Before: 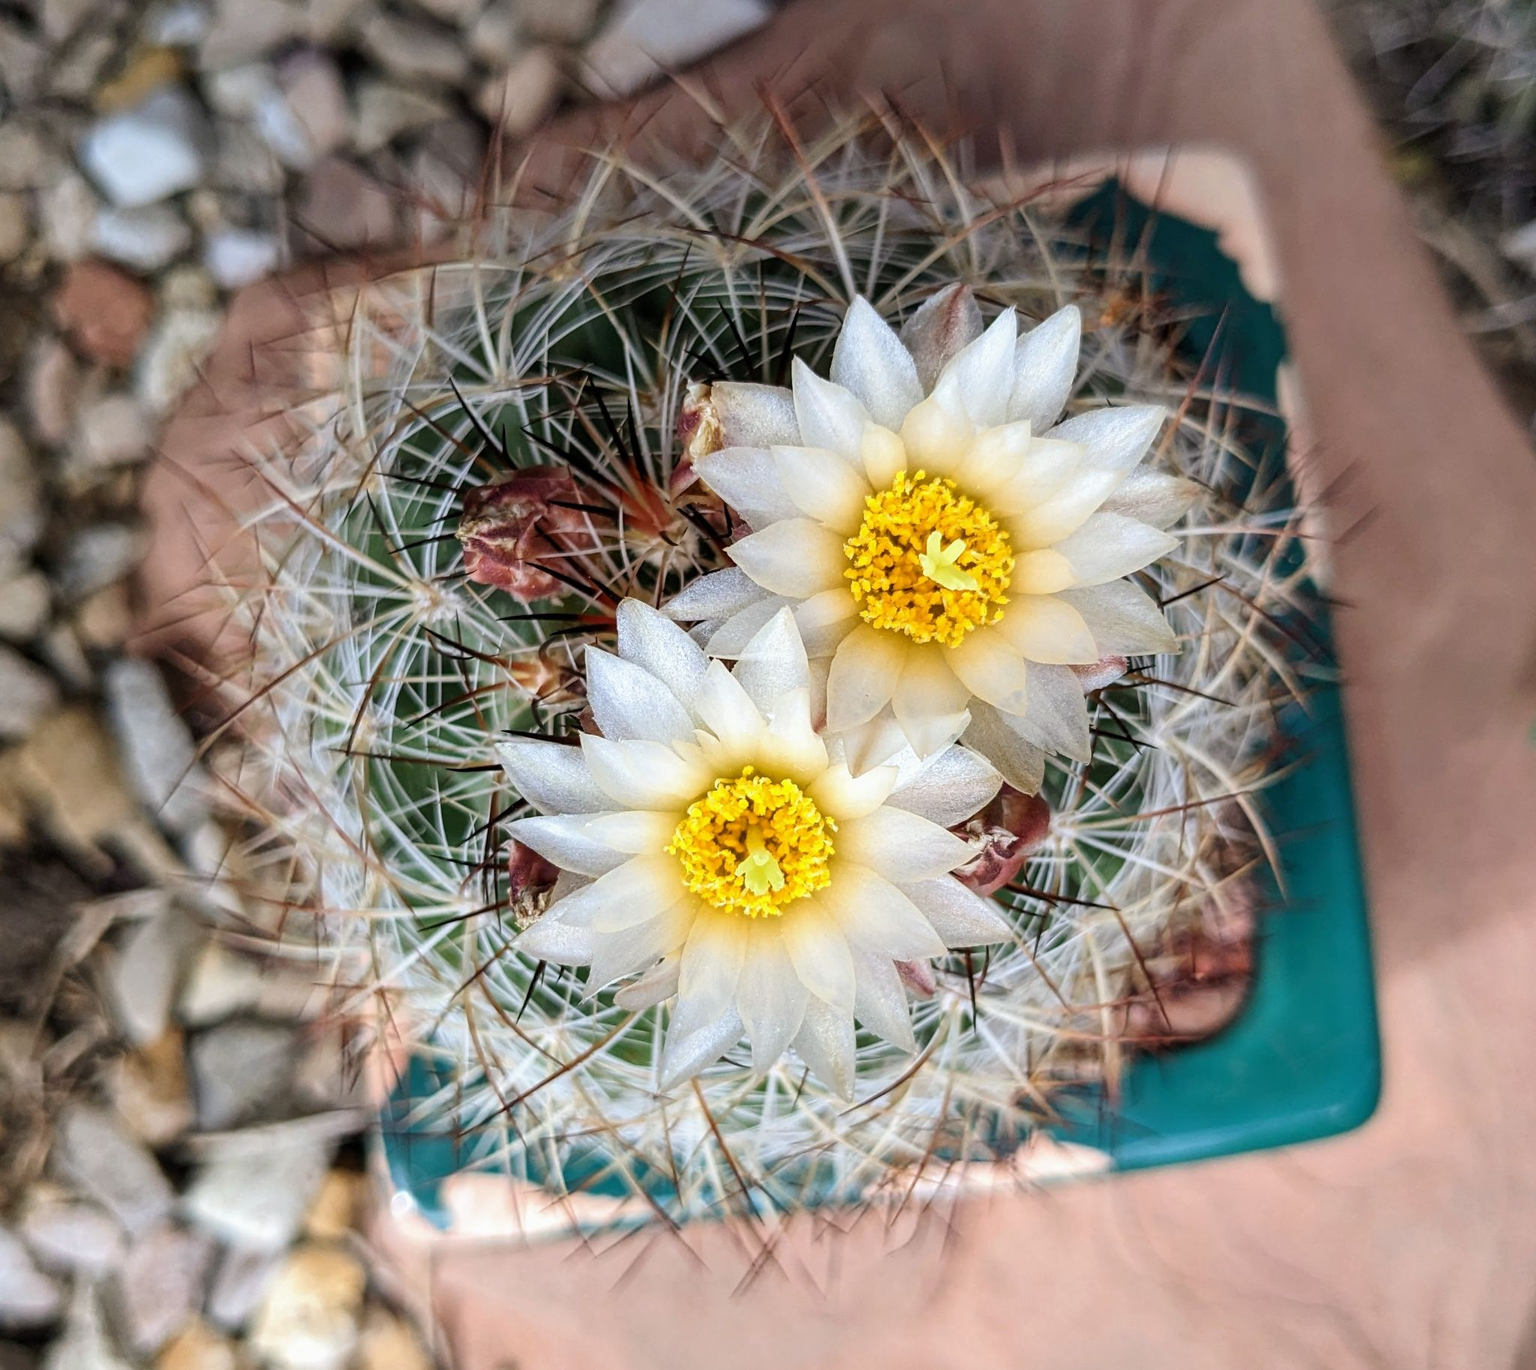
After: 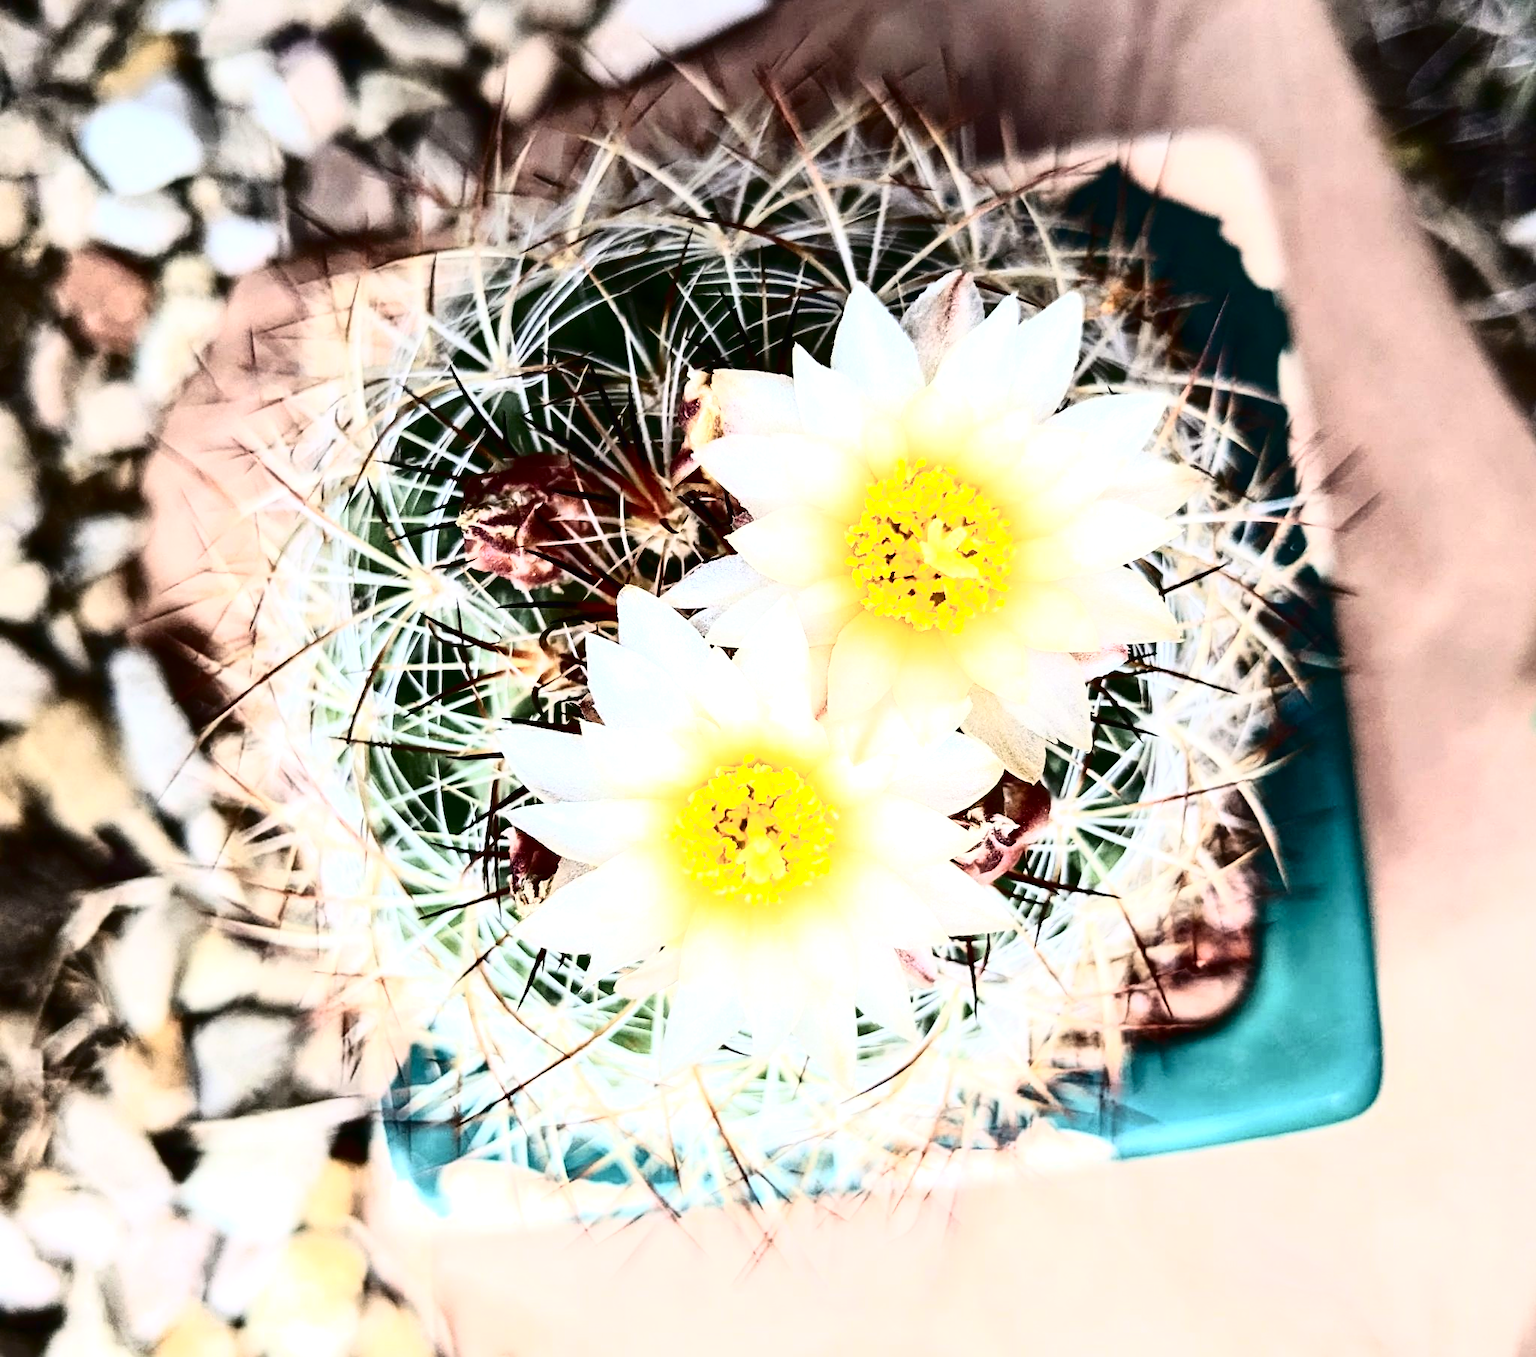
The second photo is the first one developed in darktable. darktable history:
exposure: black level correction 0, exposure 1.098 EV, compensate highlight preservation false
tone equalizer: -8 EV 0.269 EV, -7 EV 0.381 EV, -6 EV 0.381 EV, -5 EV 0.215 EV, -3 EV -0.272 EV, -2 EV -0.441 EV, -1 EV -0.421 EV, +0 EV -0.229 EV
tone curve: curves: ch0 [(0, 0) (0.003, 0.01) (0.011, 0.01) (0.025, 0.011) (0.044, 0.014) (0.069, 0.018) (0.1, 0.022) (0.136, 0.026) (0.177, 0.035) (0.224, 0.051) (0.277, 0.085) (0.335, 0.158) (0.399, 0.299) (0.468, 0.457) (0.543, 0.634) (0.623, 0.801) (0.709, 0.904) (0.801, 0.963) (0.898, 0.986) (1, 1)], color space Lab, independent channels, preserve colors none
crop: top 0.948%, right 0.06%
